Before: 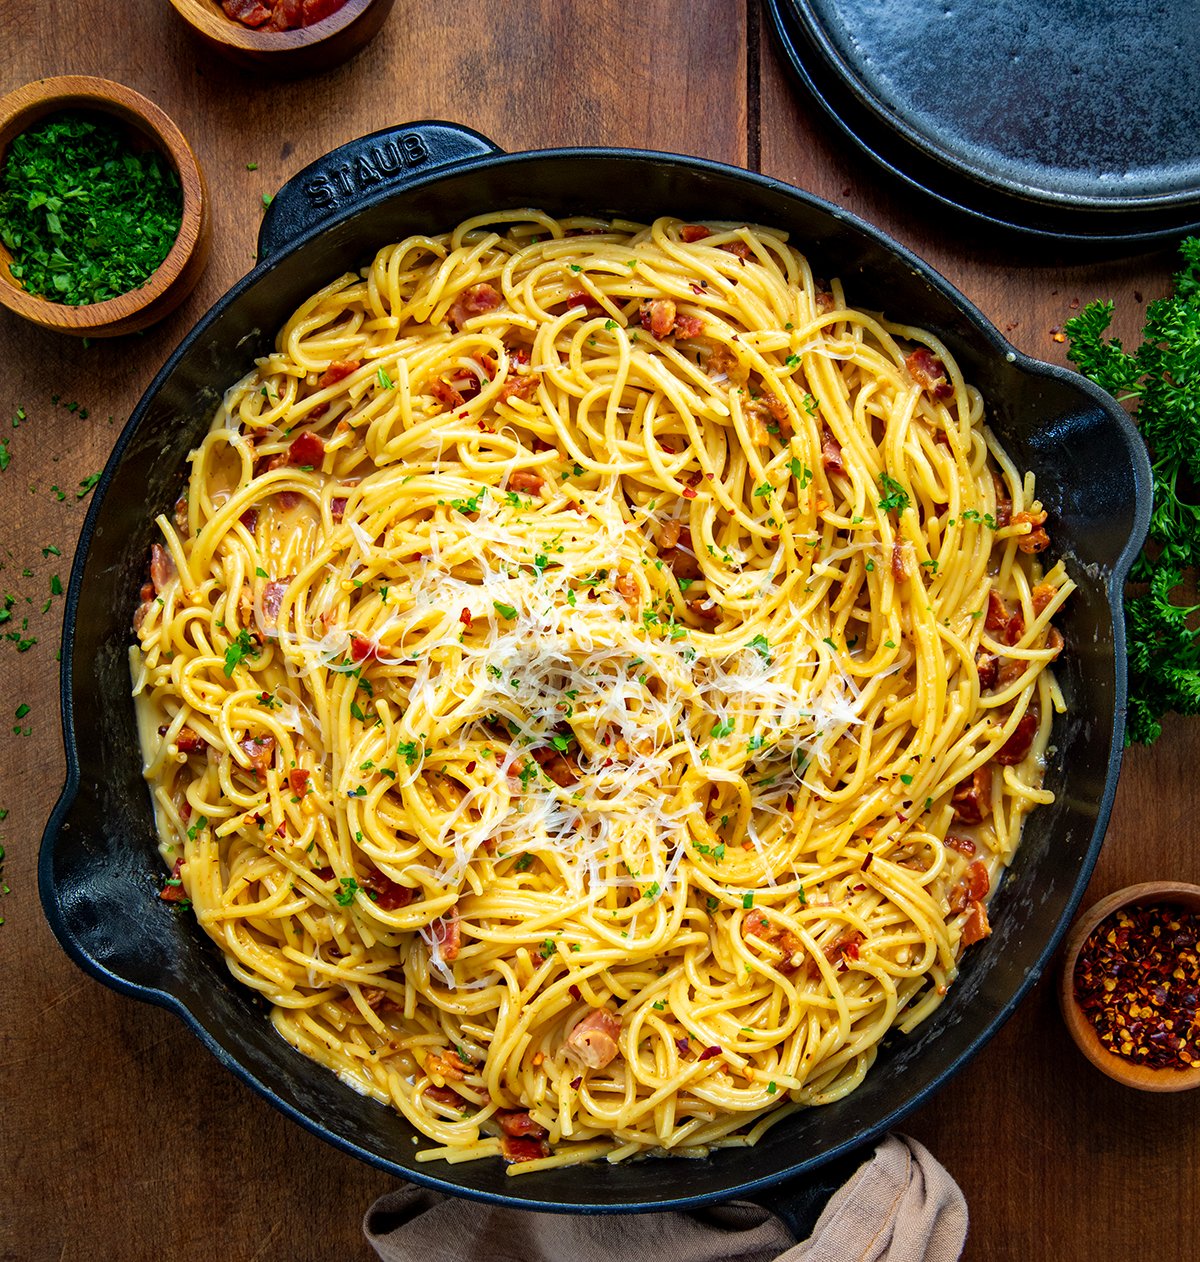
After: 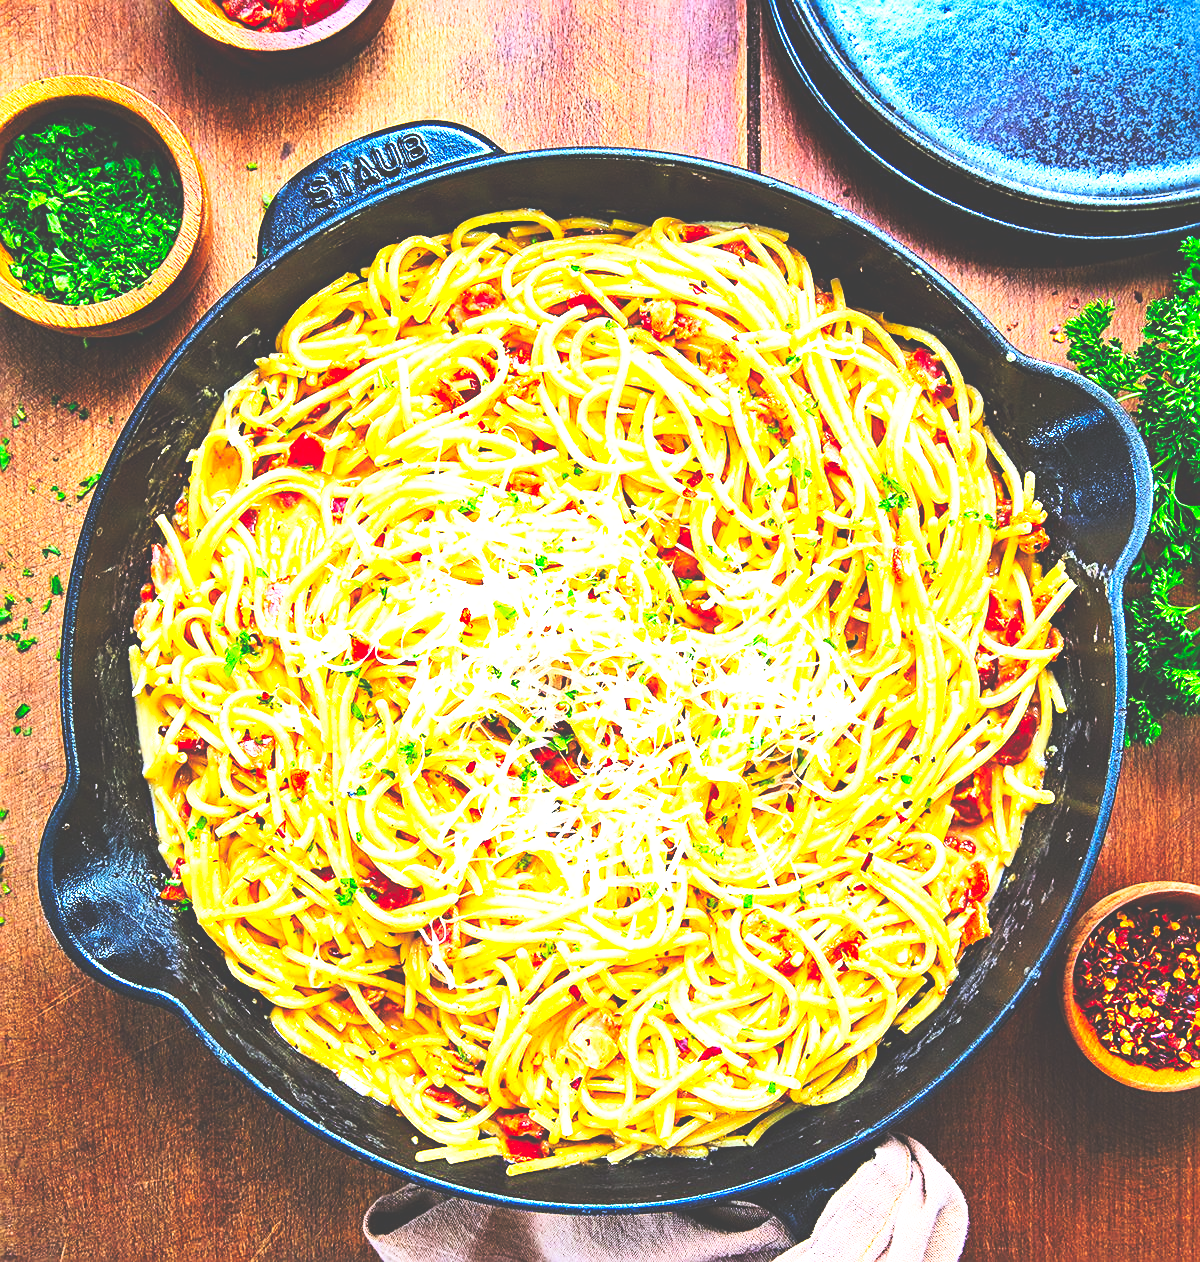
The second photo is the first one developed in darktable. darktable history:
white balance: red 0.967, blue 1.119, emerald 0.756
contrast brightness saturation: contrast 0.24, brightness 0.26, saturation 0.39
rgb curve: curves: ch0 [(0, 0.186) (0.314, 0.284) (0.775, 0.708) (1, 1)], compensate middle gray true, preserve colors none
sharpen: on, module defaults
exposure: black level correction 0, exposure 1.1 EV, compensate highlight preservation false
base curve: curves: ch0 [(0, 0) (0.007, 0.004) (0.027, 0.03) (0.046, 0.07) (0.207, 0.54) (0.442, 0.872) (0.673, 0.972) (1, 1)], preserve colors none
